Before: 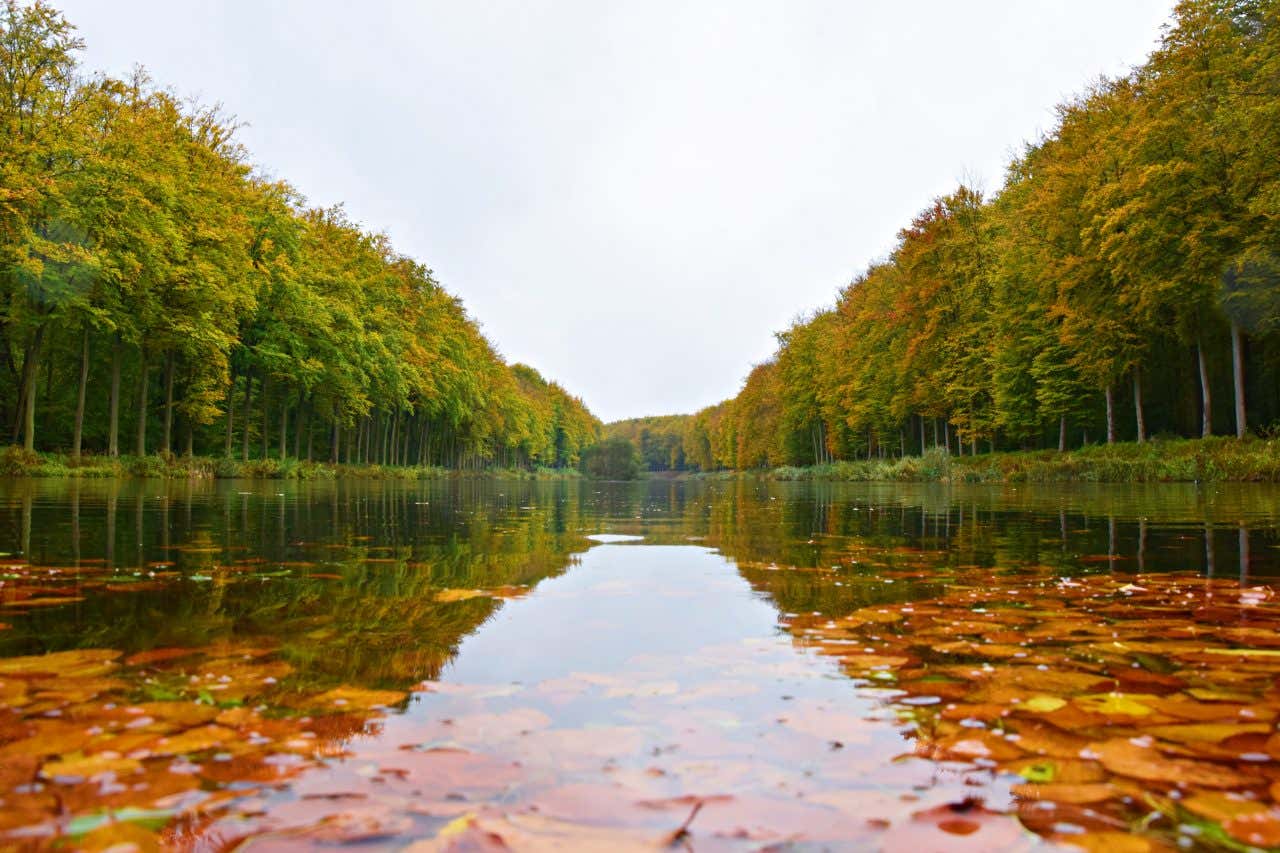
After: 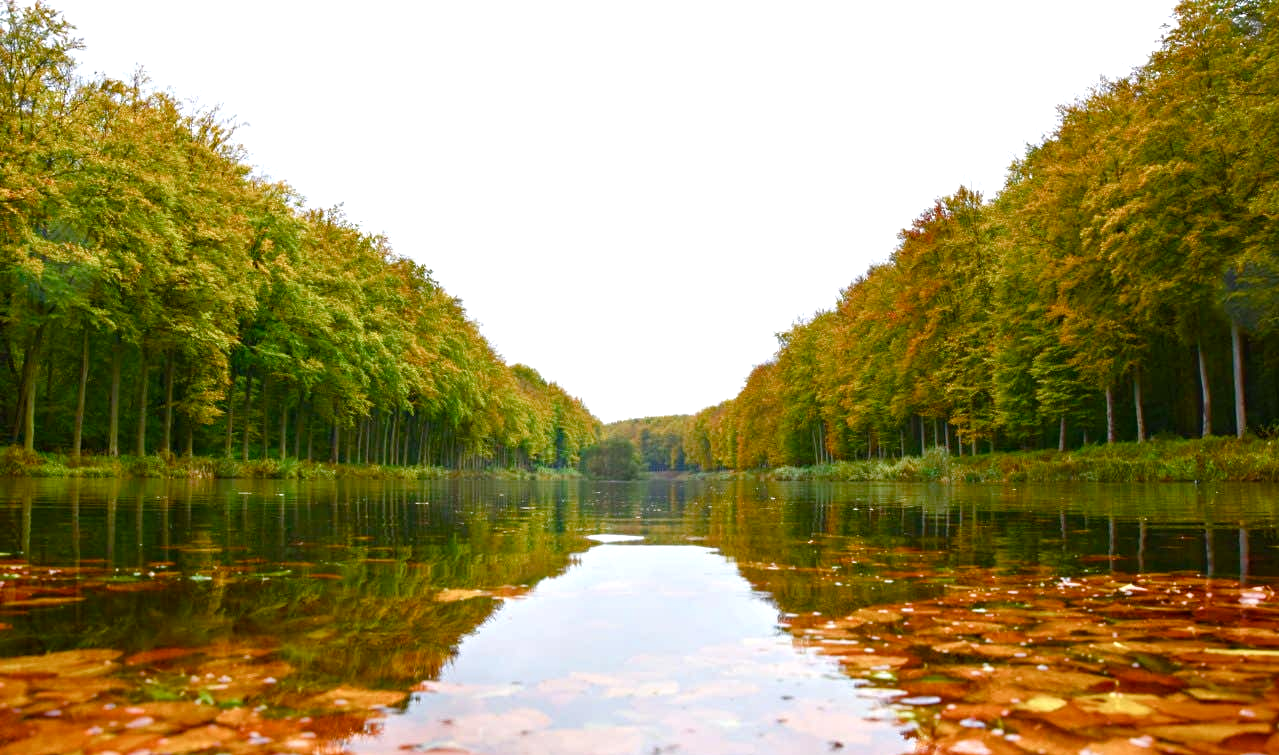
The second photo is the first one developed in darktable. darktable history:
color balance rgb: power › hue 73.39°, perceptual saturation grading › global saturation 20%, perceptual saturation grading › highlights -49.01%, perceptual saturation grading › shadows 24.772%, perceptual brilliance grading › global brilliance 9.976%
crop and rotate: top 0%, bottom 11.461%
